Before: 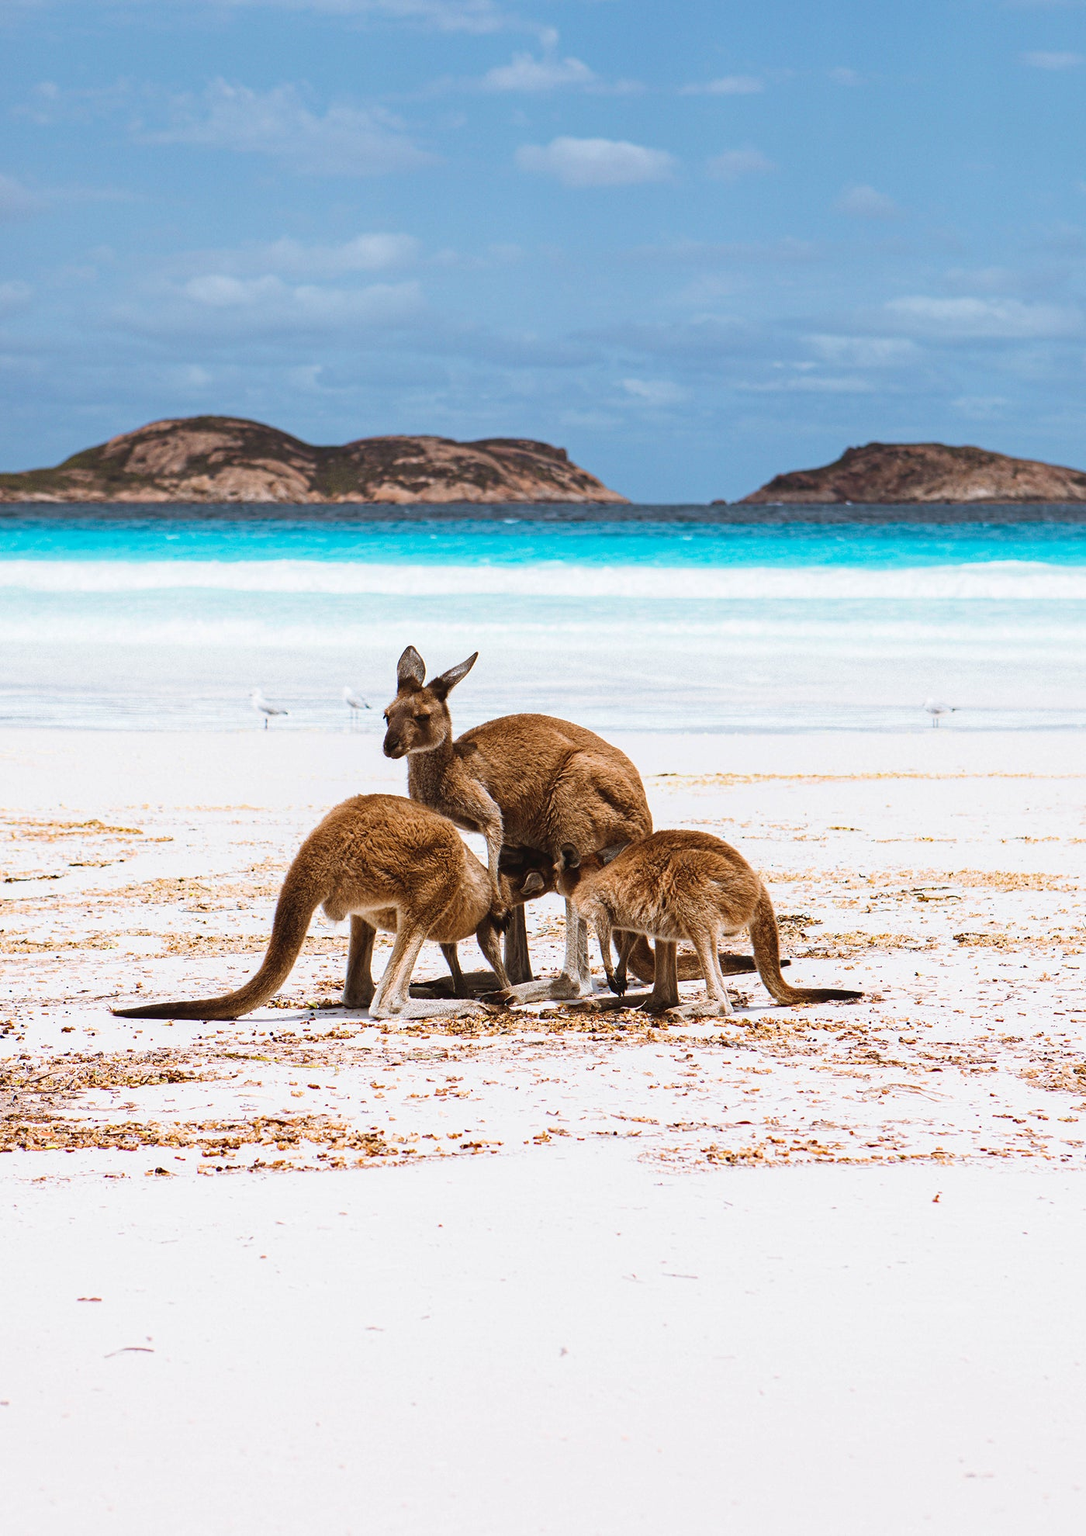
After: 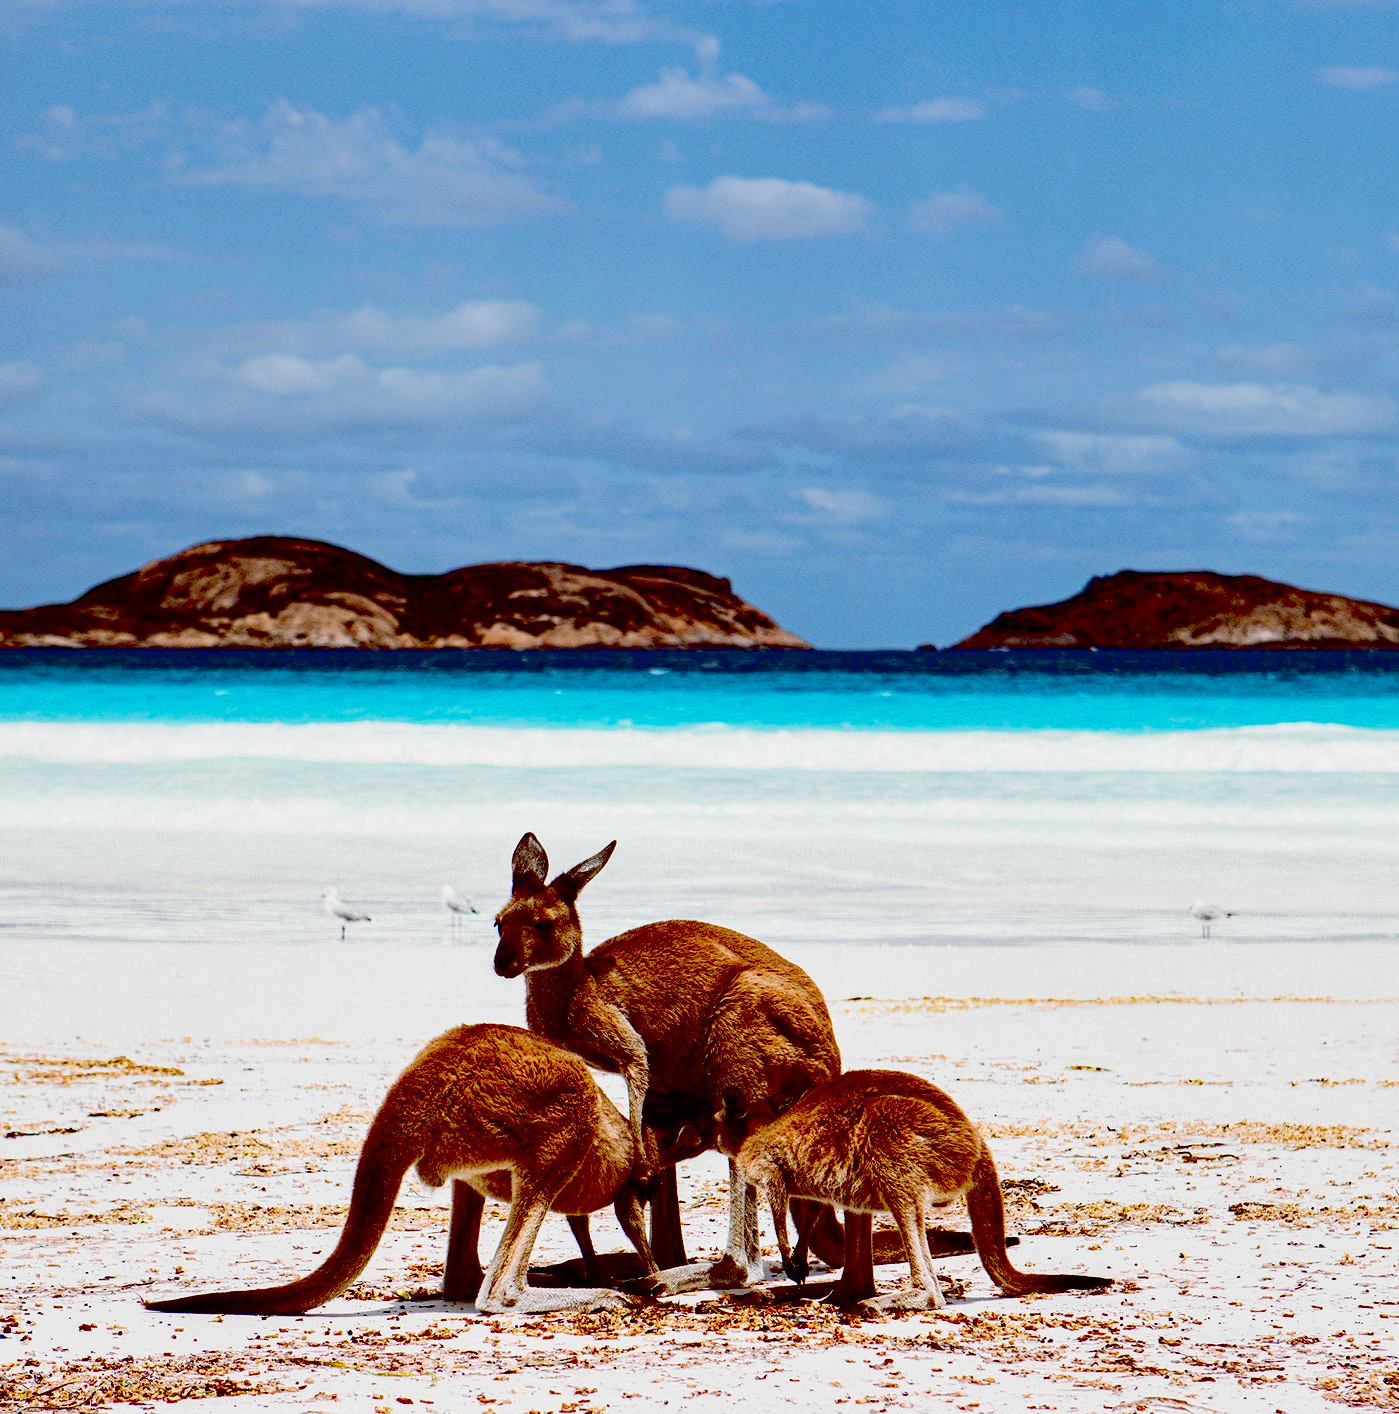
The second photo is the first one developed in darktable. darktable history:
crop: bottom 28.576%
shadows and highlights: shadows 20.91, highlights -35.45, soften with gaussian
tone curve: curves: ch0 [(0, 0) (0.037, 0.025) (0.131, 0.093) (0.275, 0.256) (0.497, 0.51) (0.617, 0.643) (0.704, 0.732) (0.813, 0.832) (0.911, 0.925) (0.997, 0.995)]; ch1 [(0, 0) (0.301, 0.3) (0.444, 0.45) (0.493, 0.495) (0.507, 0.503) (0.534, 0.533) (0.582, 0.58) (0.658, 0.693) (0.746, 0.77) (1, 1)]; ch2 [(0, 0) (0.246, 0.233) (0.36, 0.352) (0.415, 0.418) (0.476, 0.492) (0.502, 0.504) (0.525, 0.518) (0.539, 0.544) (0.586, 0.602) (0.634, 0.651) (0.706, 0.727) (0.853, 0.852) (1, 0.951)], color space Lab, independent channels, preserve colors none
exposure: black level correction 0.1, exposure -0.092 EV, compensate highlight preservation false
